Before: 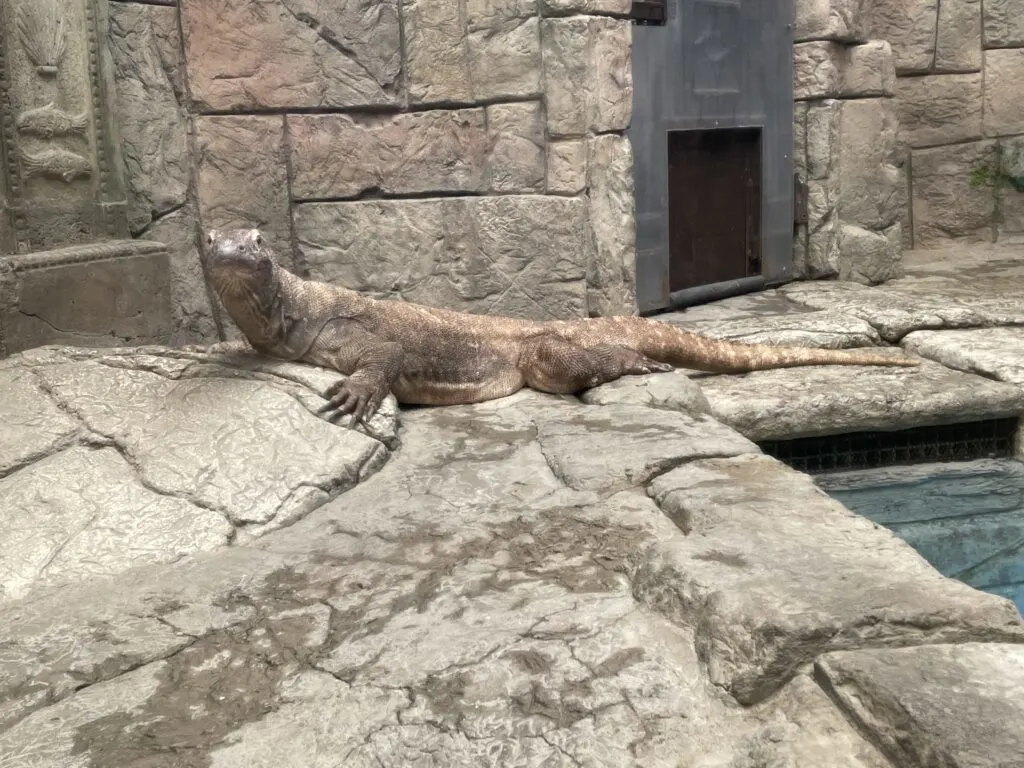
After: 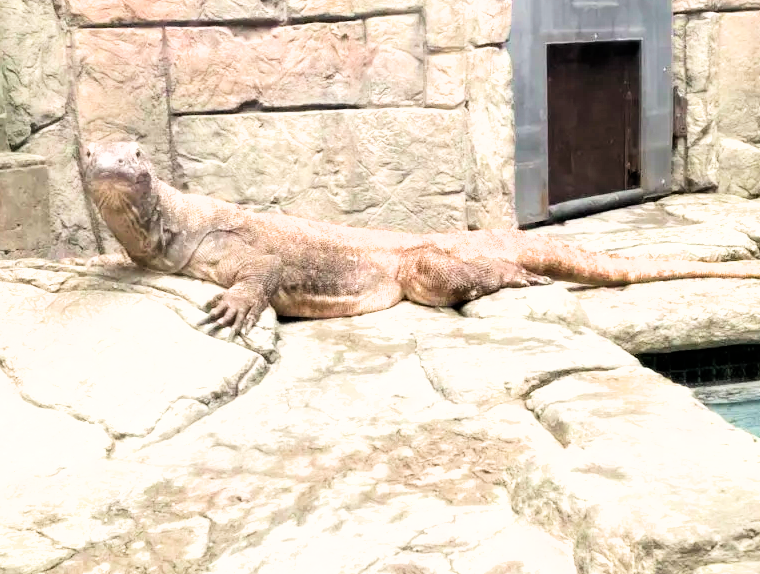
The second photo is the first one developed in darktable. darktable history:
contrast brightness saturation: contrast 0.088, saturation 0.268
exposure: black level correction 0, exposure 1.495 EV, compensate highlight preservation false
crop and rotate: left 11.91%, top 11.413%, right 13.784%, bottom 13.719%
filmic rgb: black relative exposure -16 EV, white relative exposure 6.3 EV, threshold 5.97 EV, hardness 5.1, contrast 1.348, enable highlight reconstruction true
